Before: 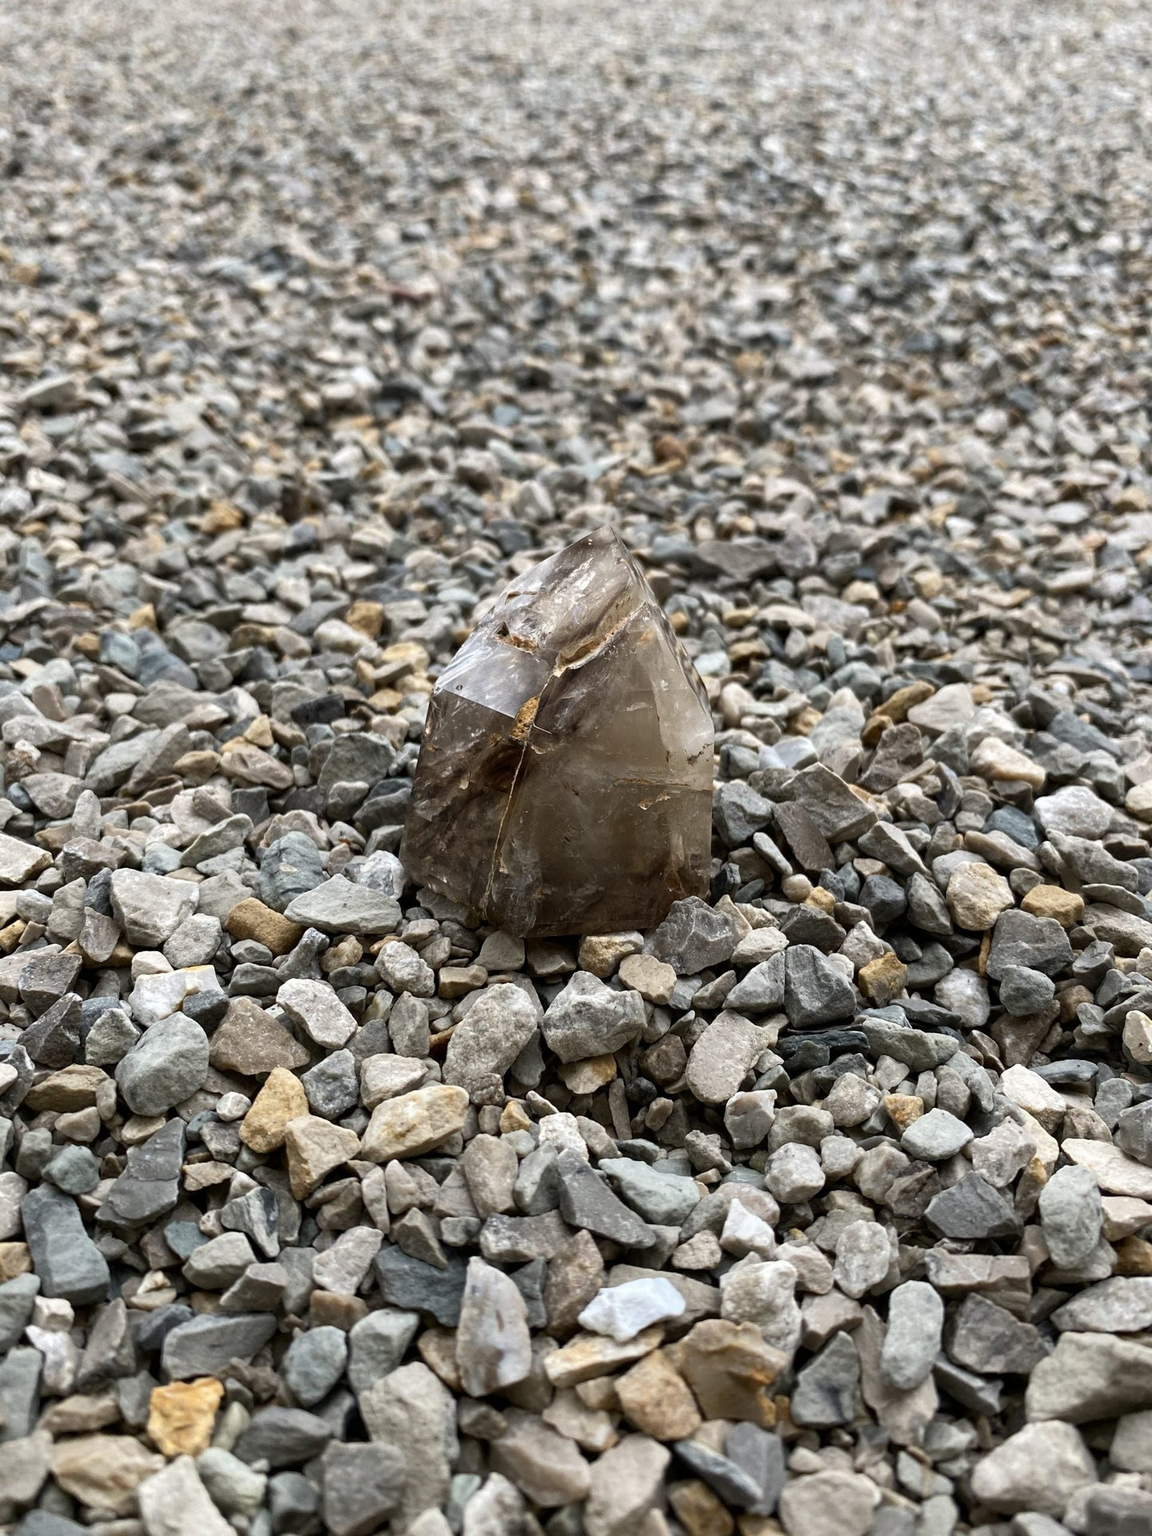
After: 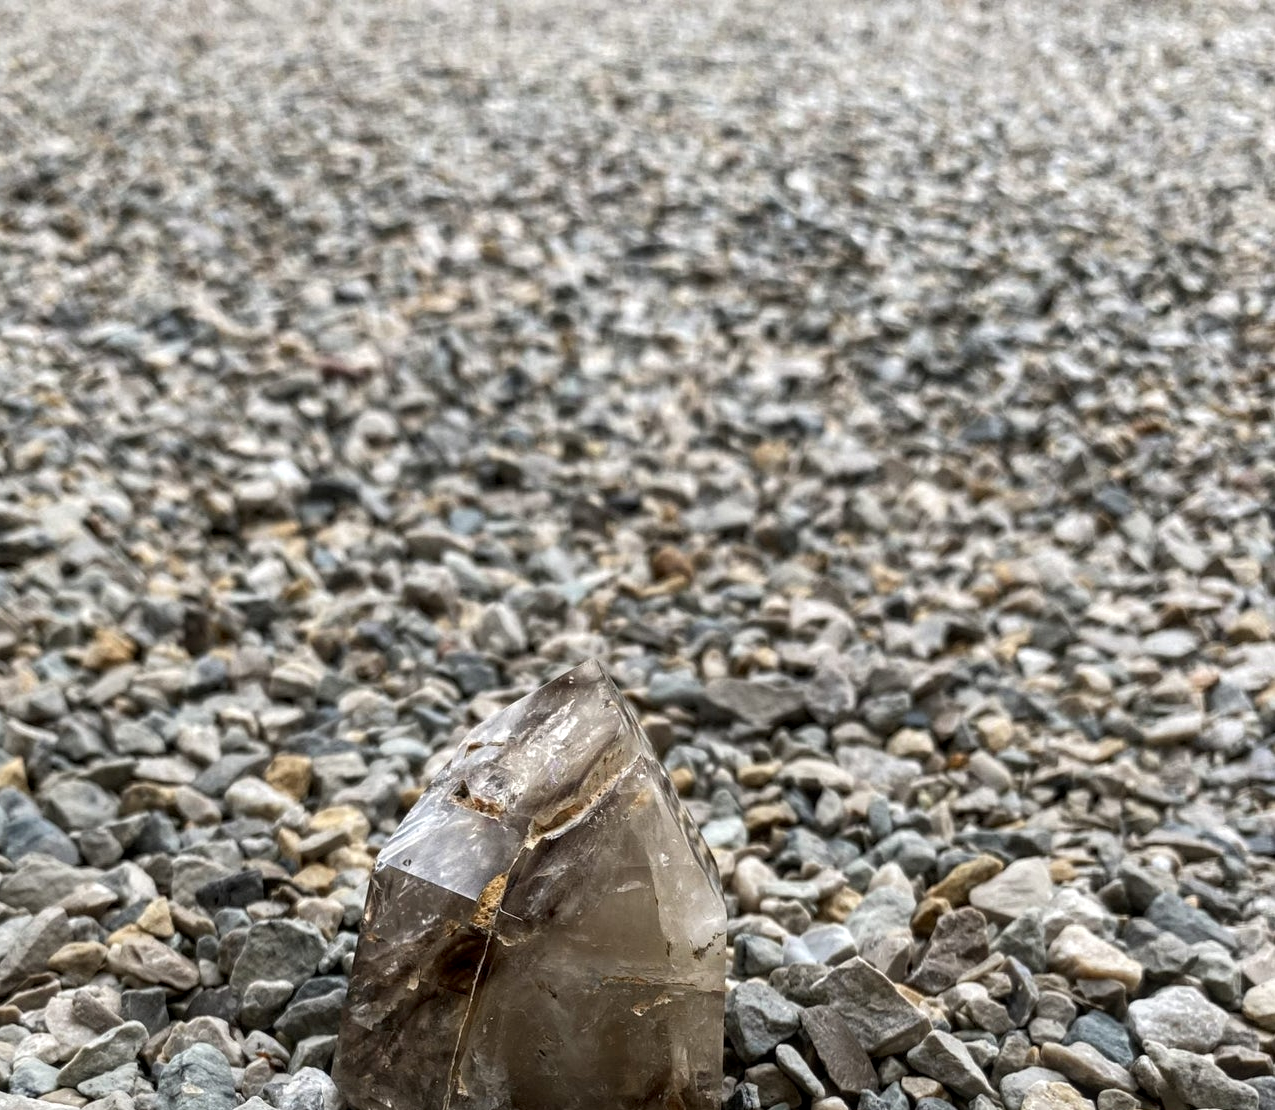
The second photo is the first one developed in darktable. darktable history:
crop and rotate: left 11.708%, bottom 42.397%
local contrast: on, module defaults
exposure: compensate exposure bias true, compensate highlight preservation false
